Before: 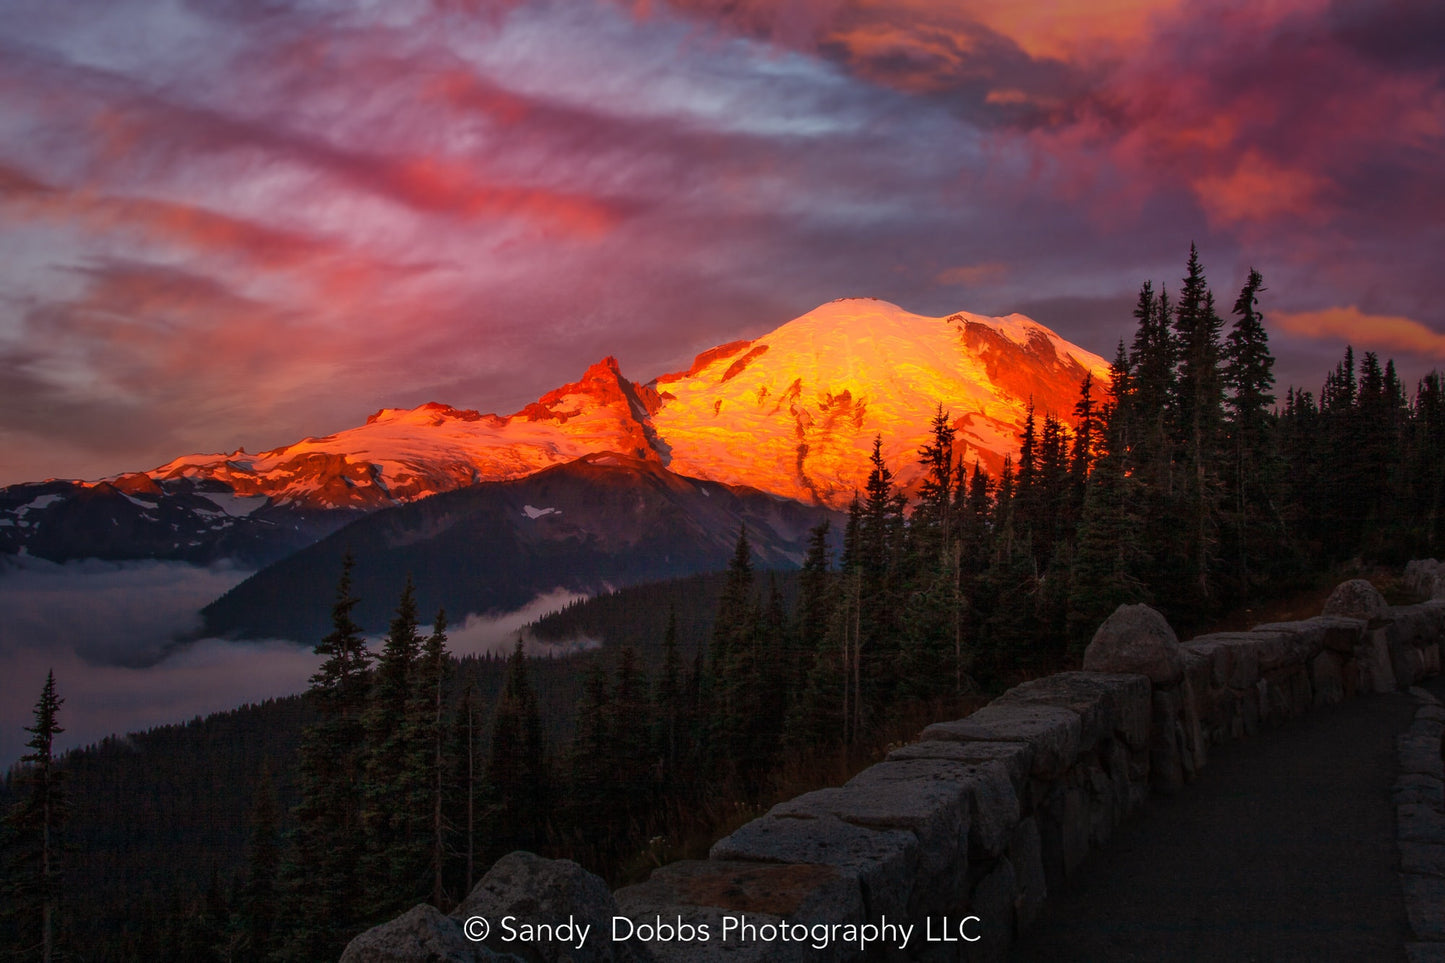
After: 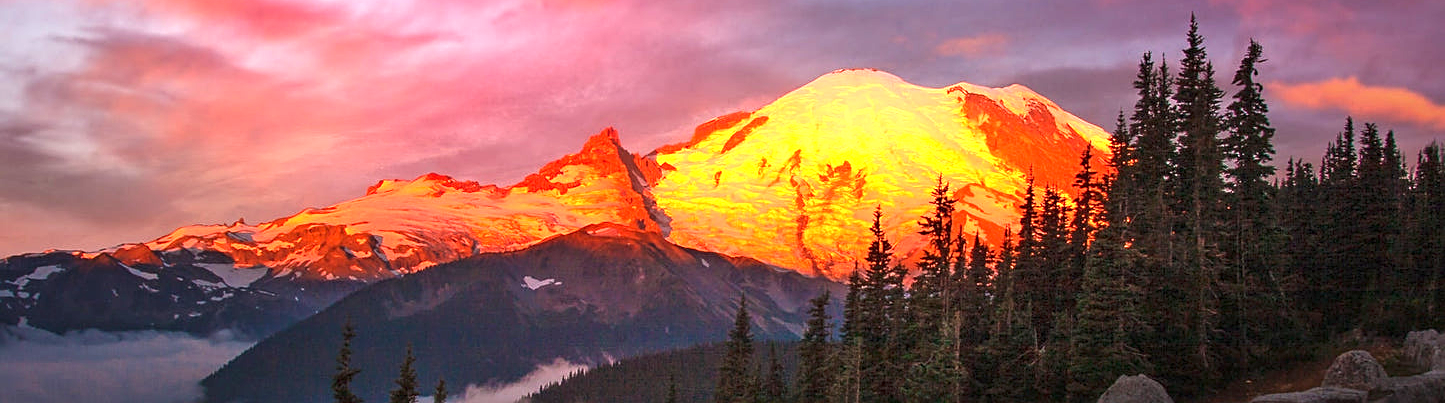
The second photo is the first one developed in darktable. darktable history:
crop and rotate: top 23.84%, bottom 34.294%
sharpen: on, module defaults
exposure: black level correction 0, exposure 1.45 EV, compensate exposure bias true, compensate highlight preservation false
